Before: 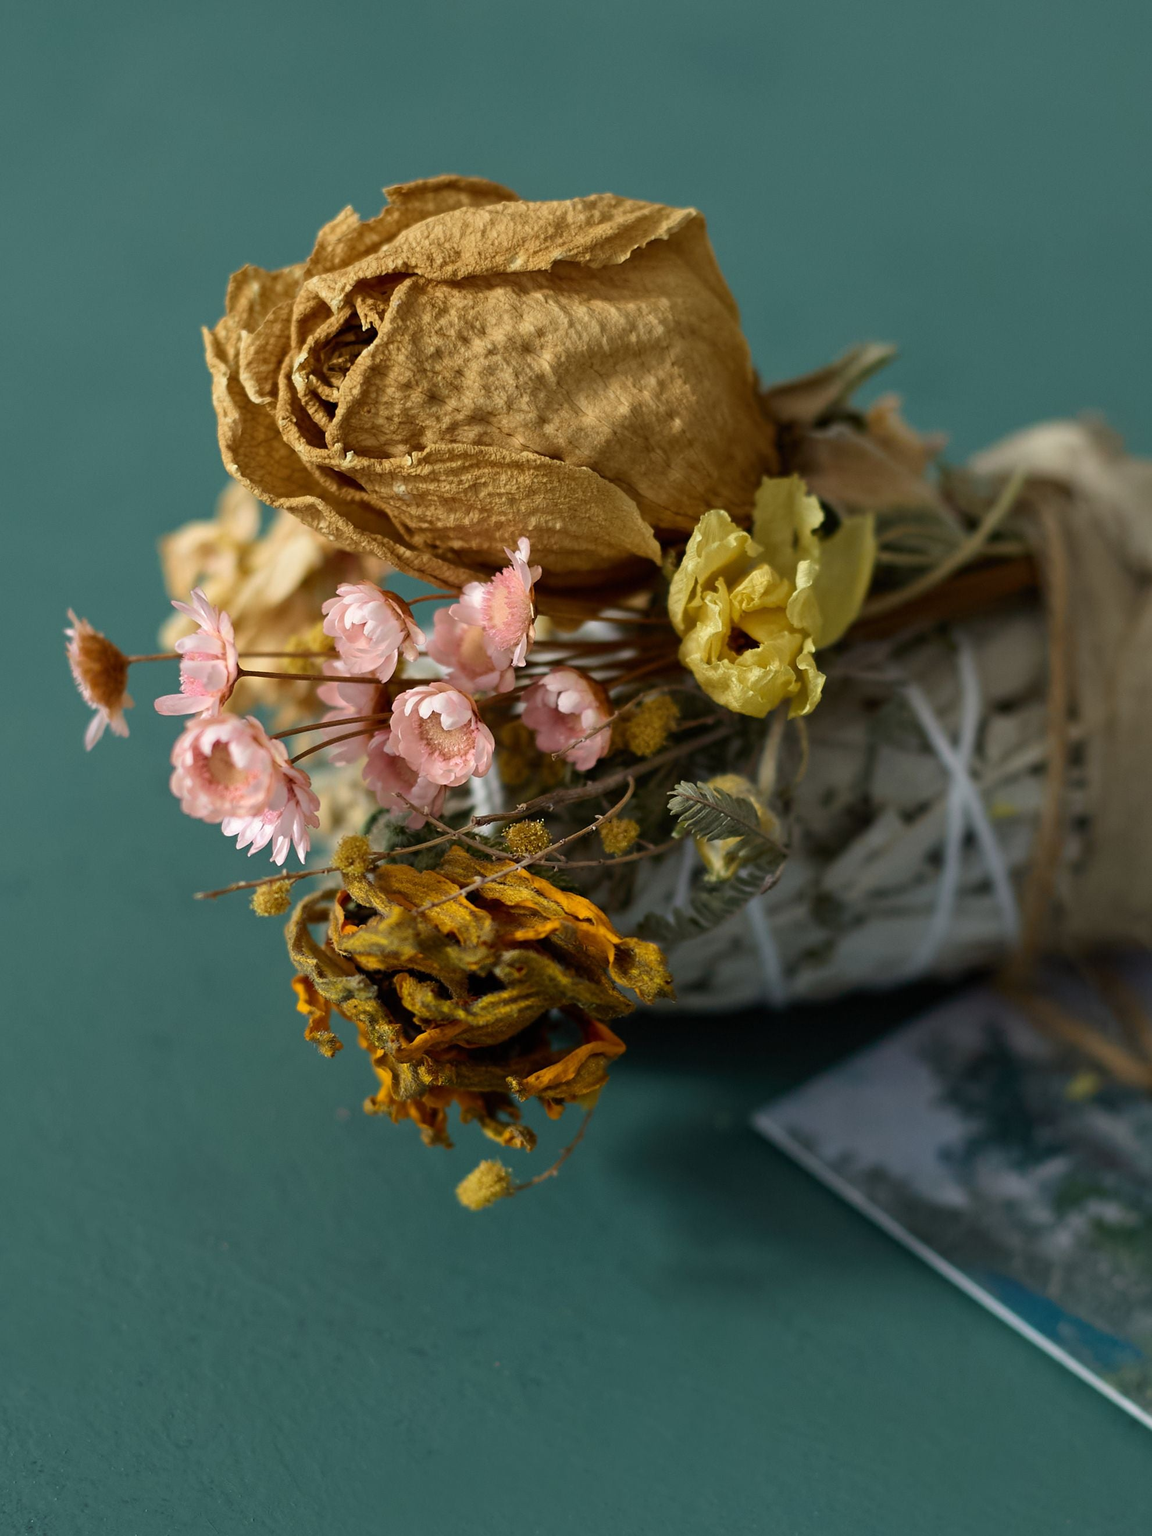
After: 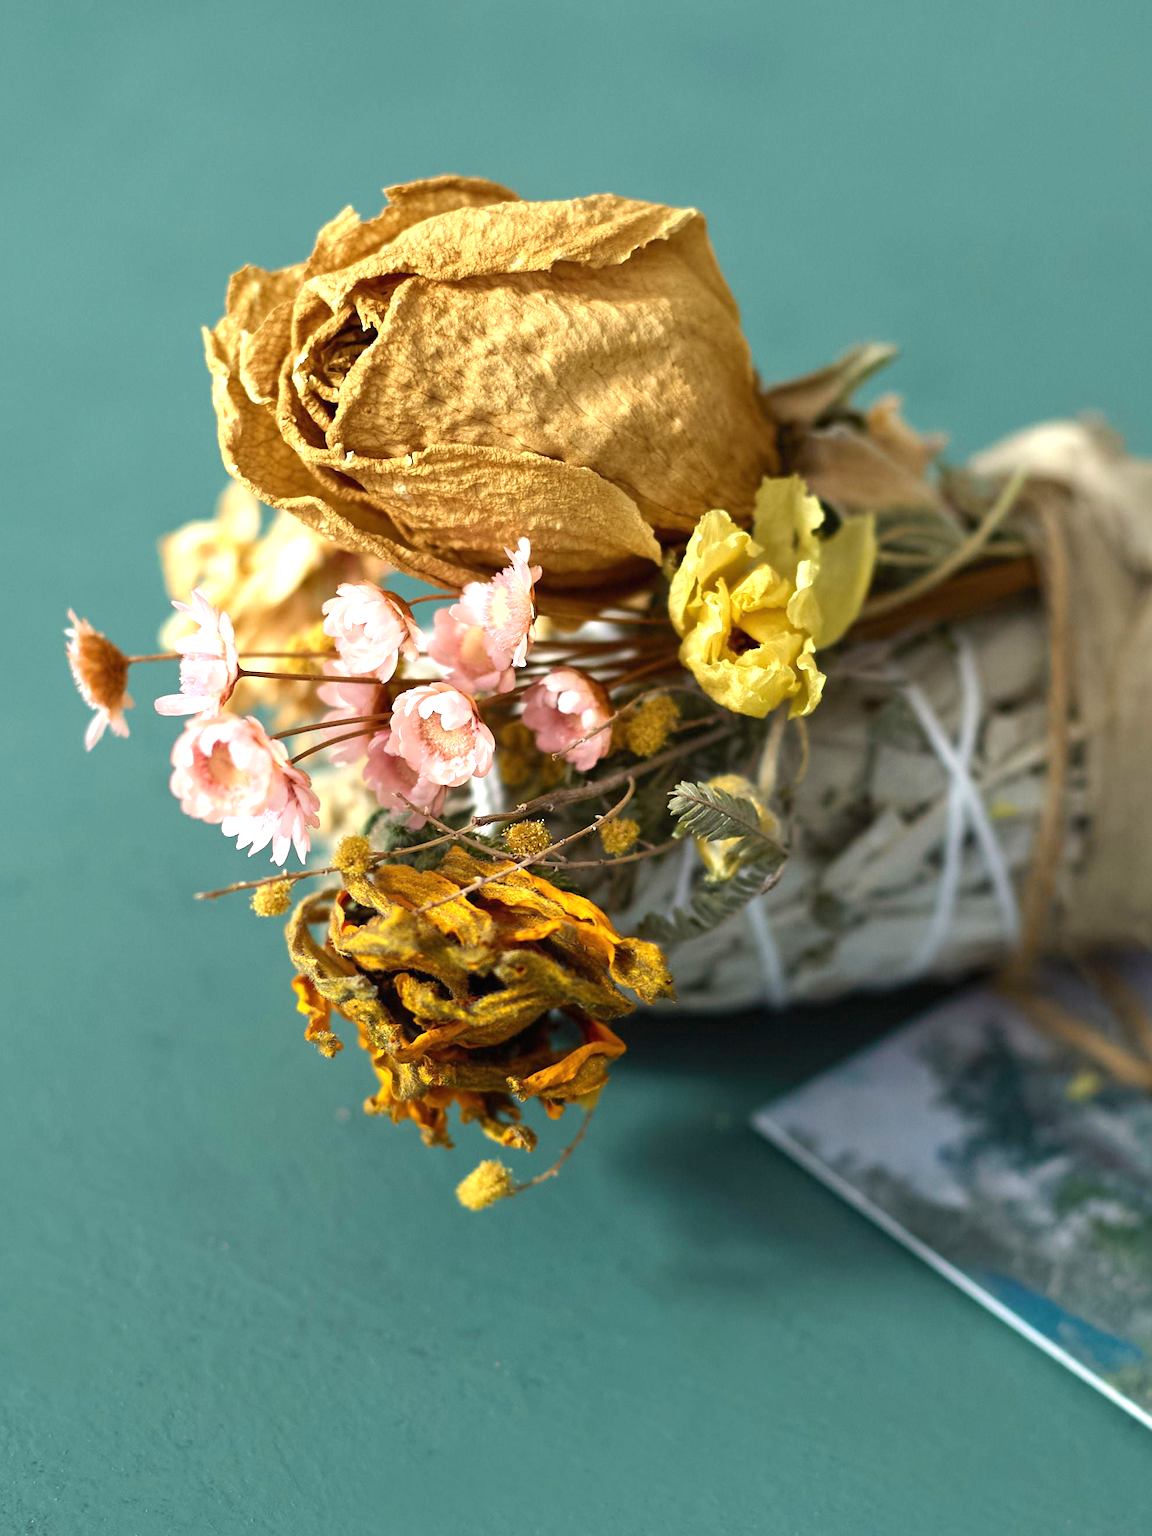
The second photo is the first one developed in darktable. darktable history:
white balance: emerald 1
exposure: black level correction 0, exposure 1.2 EV, compensate highlight preservation false
